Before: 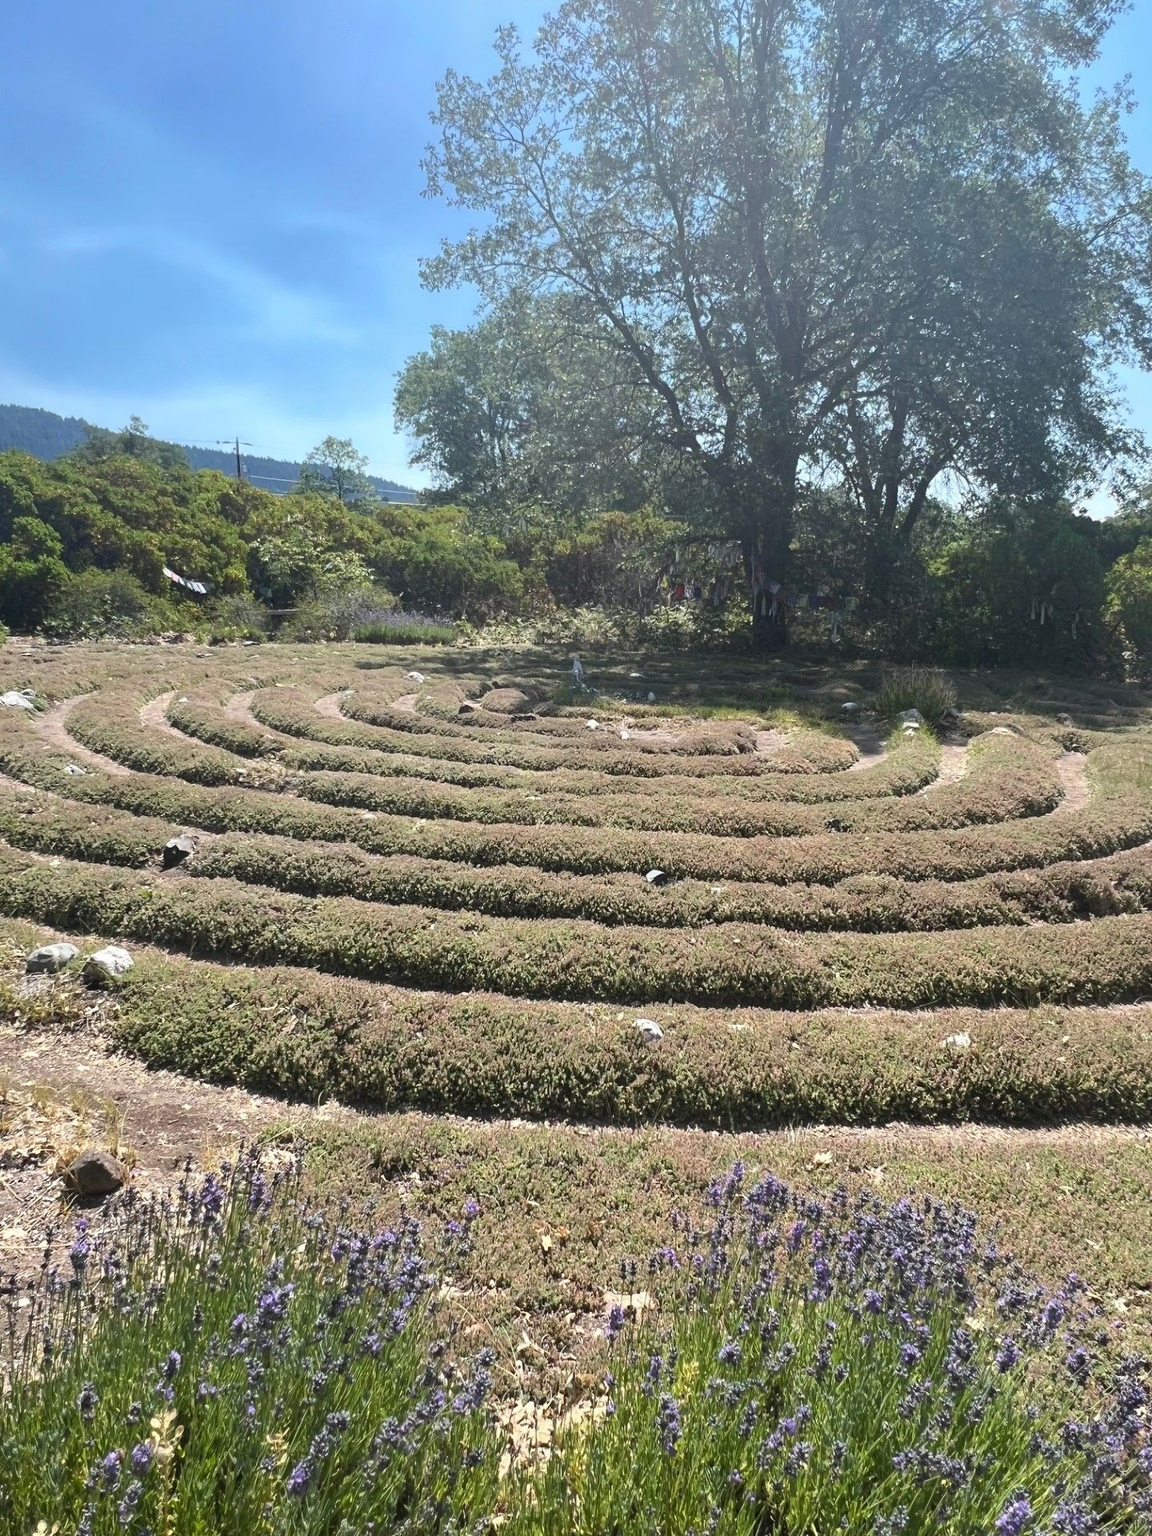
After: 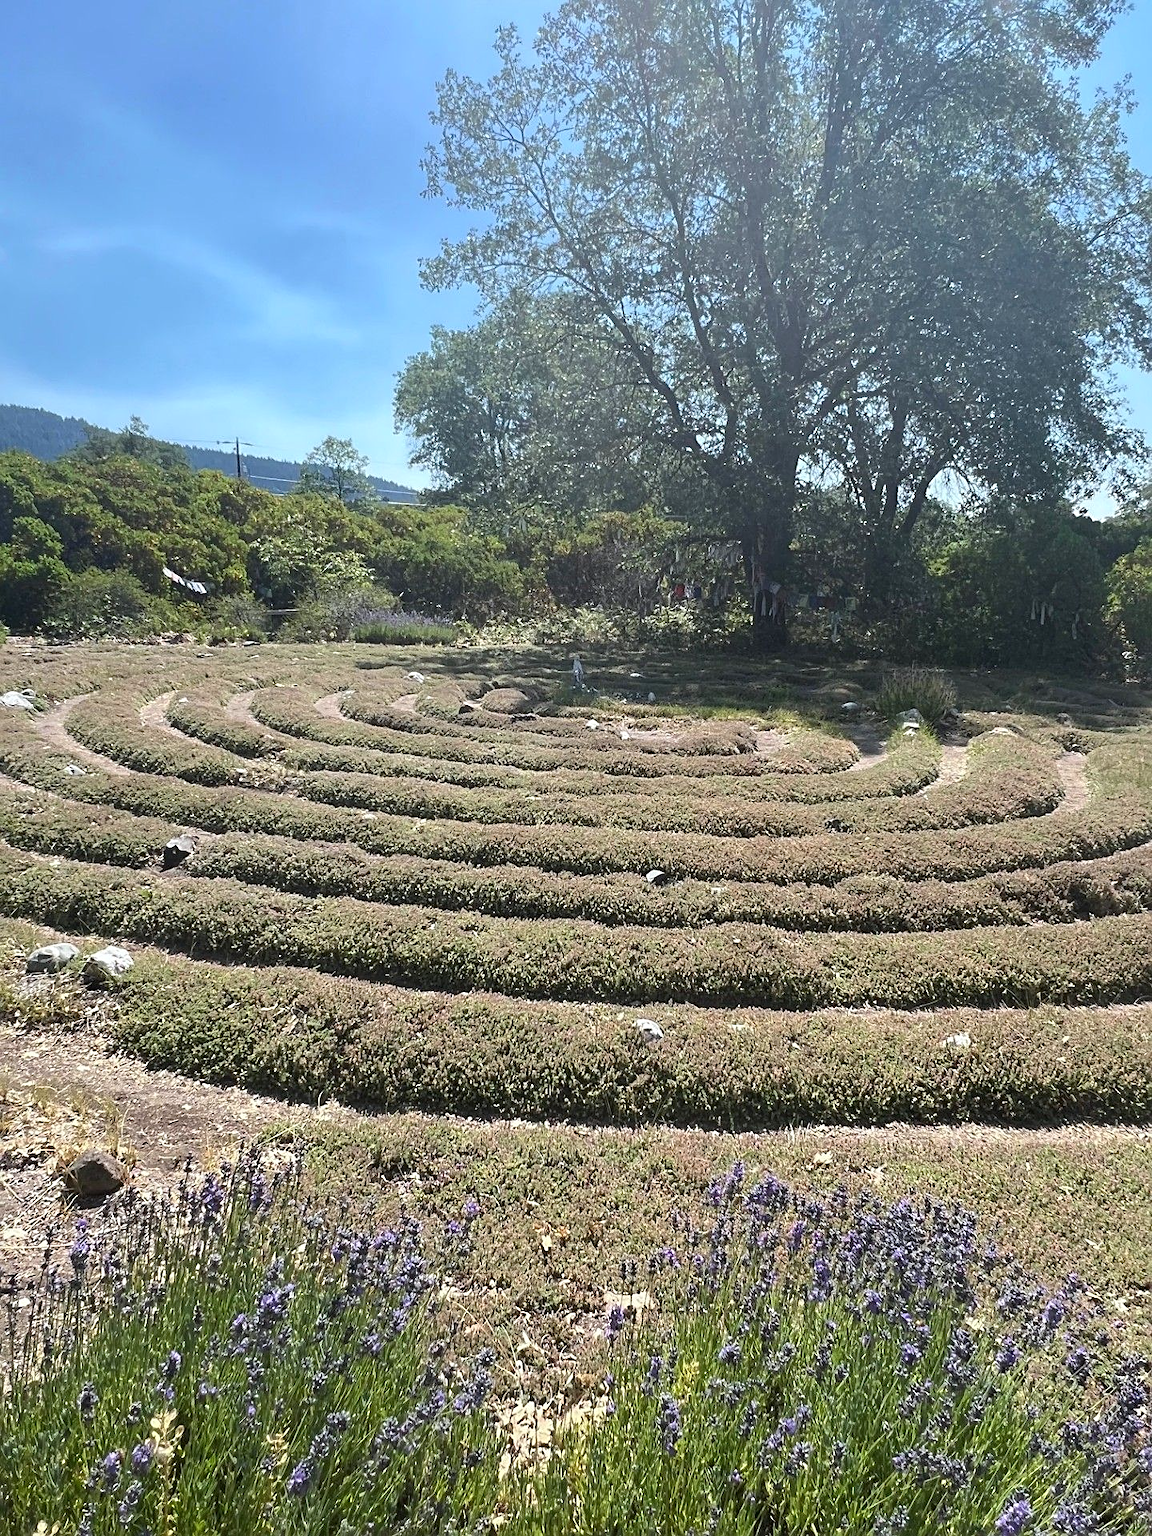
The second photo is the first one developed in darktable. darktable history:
white balance: red 0.986, blue 1.01
local contrast: mode bilateral grid, contrast 10, coarseness 25, detail 110%, midtone range 0.2
sharpen: on, module defaults
